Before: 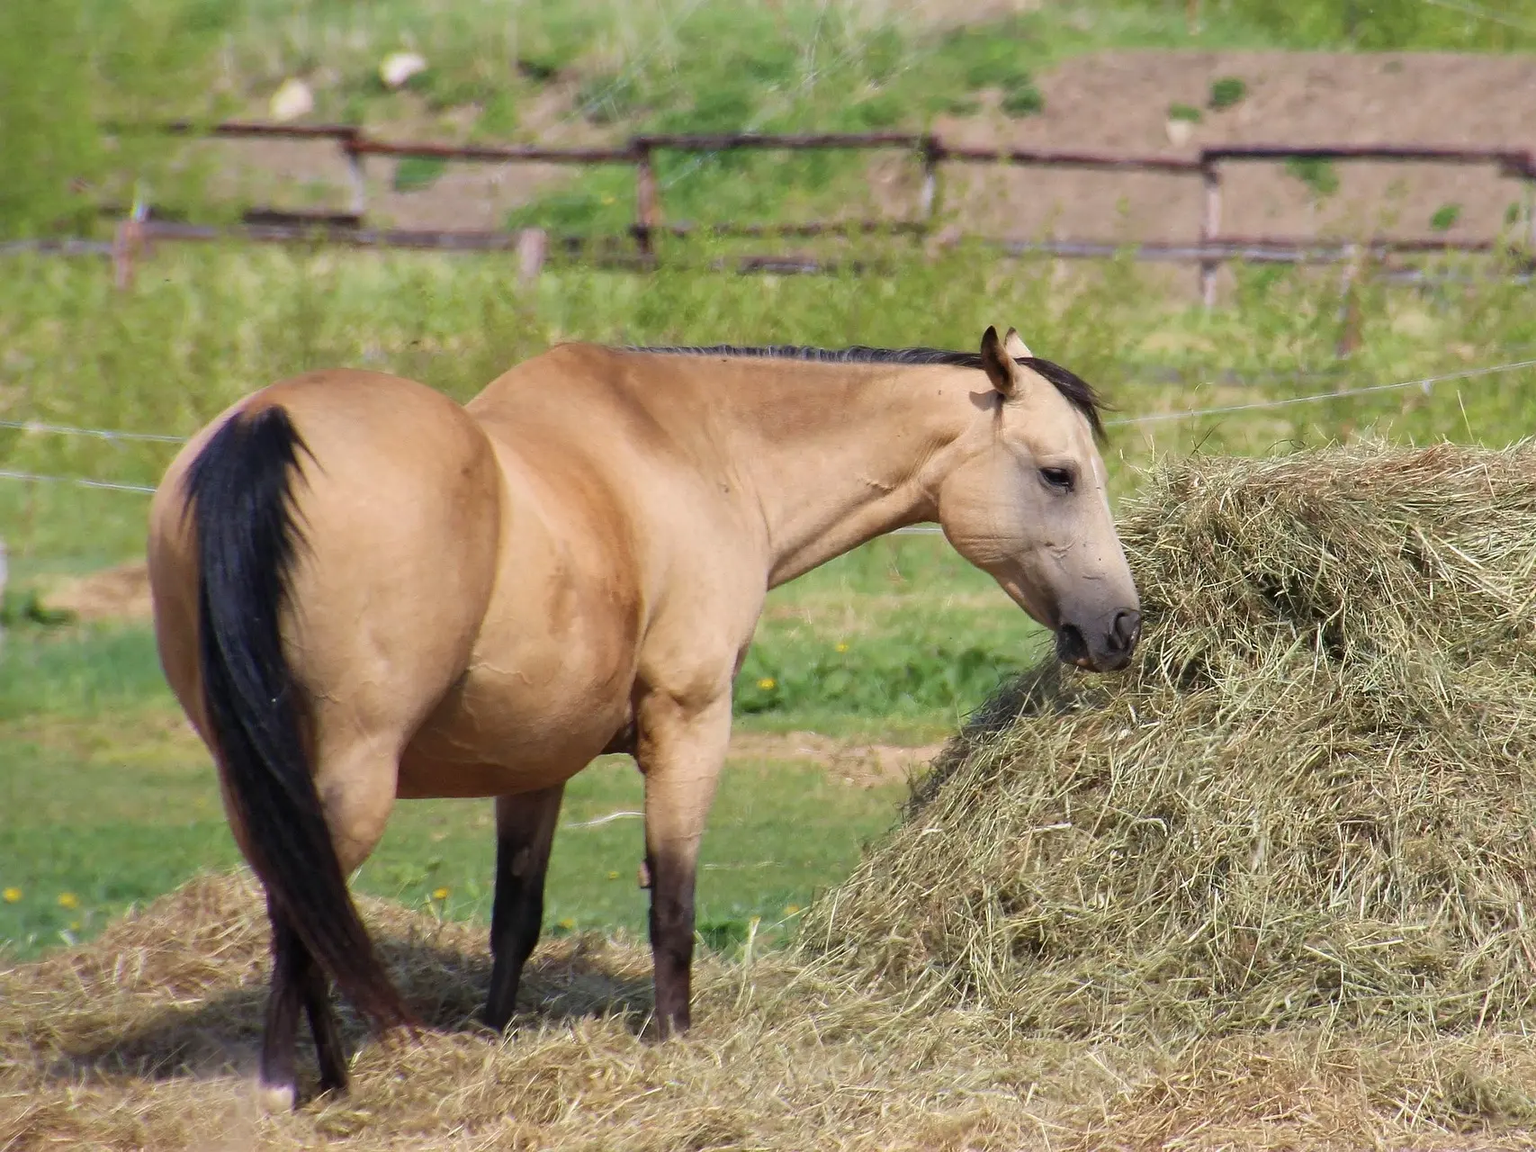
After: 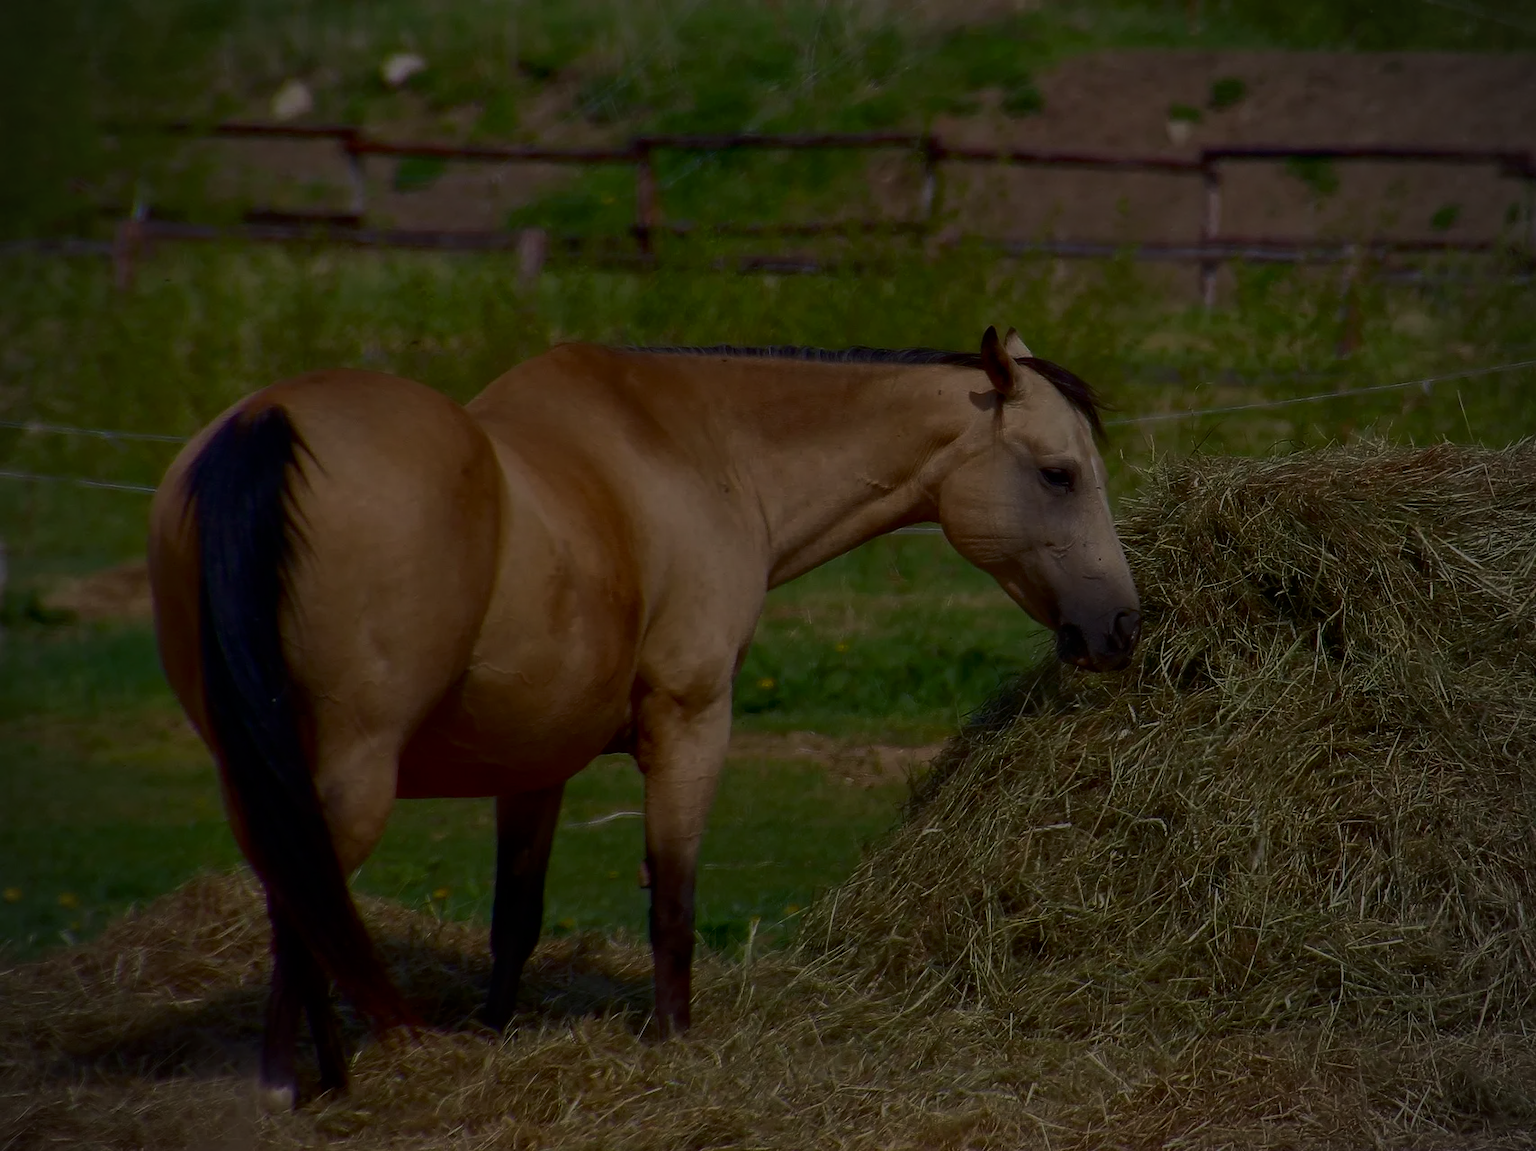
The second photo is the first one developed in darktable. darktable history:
vignetting: unbound false
contrast brightness saturation: brightness -0.247, saturation 0.198
tone equalizer: -8 EV -1.99 EV, -7 EV -1.99 EV, -6 EV -1.99 EV, -5 EV -1.97 EV, -4 EV -1.99 EV, -3 EV -1.98 EV, -2 EV -1.98 EV, -1 EV -1.61 EV, +0 EV -1.98 EV, edges refinement/feathering 500, mask exposure compensation -1.57 EV, preserve details no
